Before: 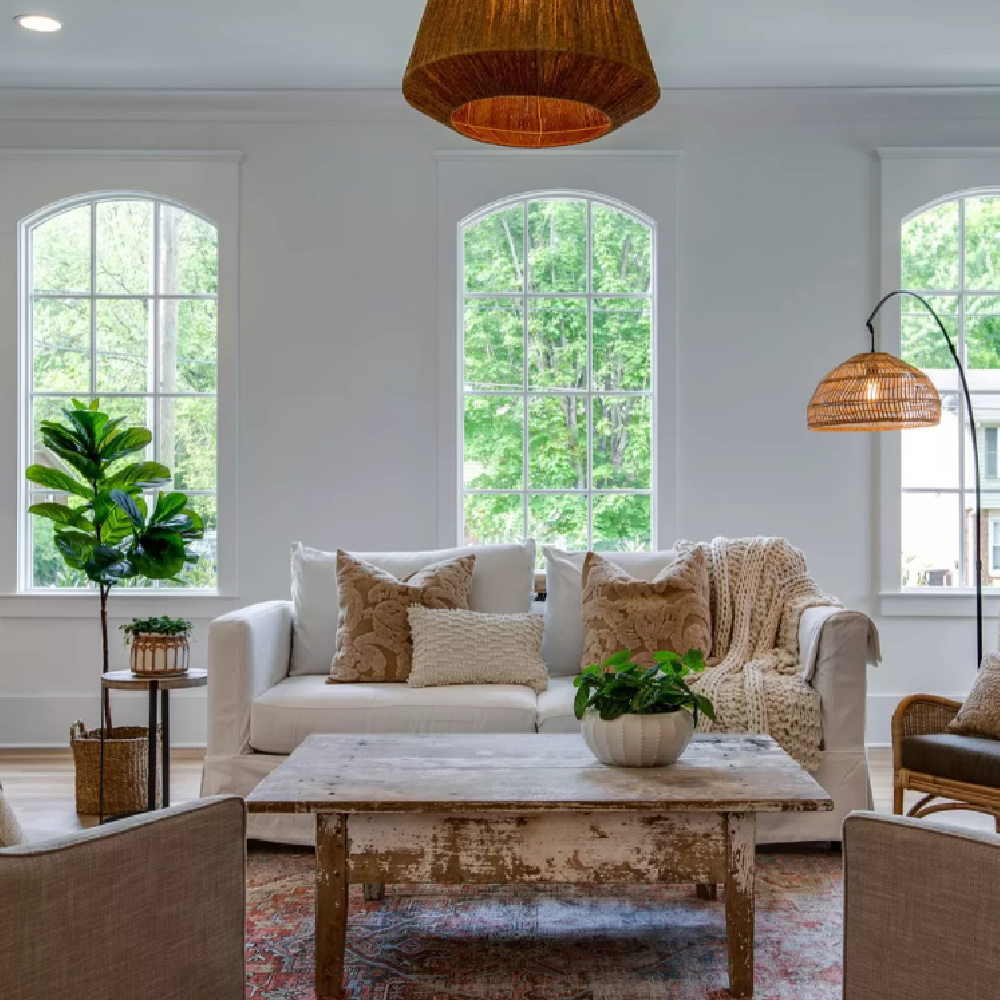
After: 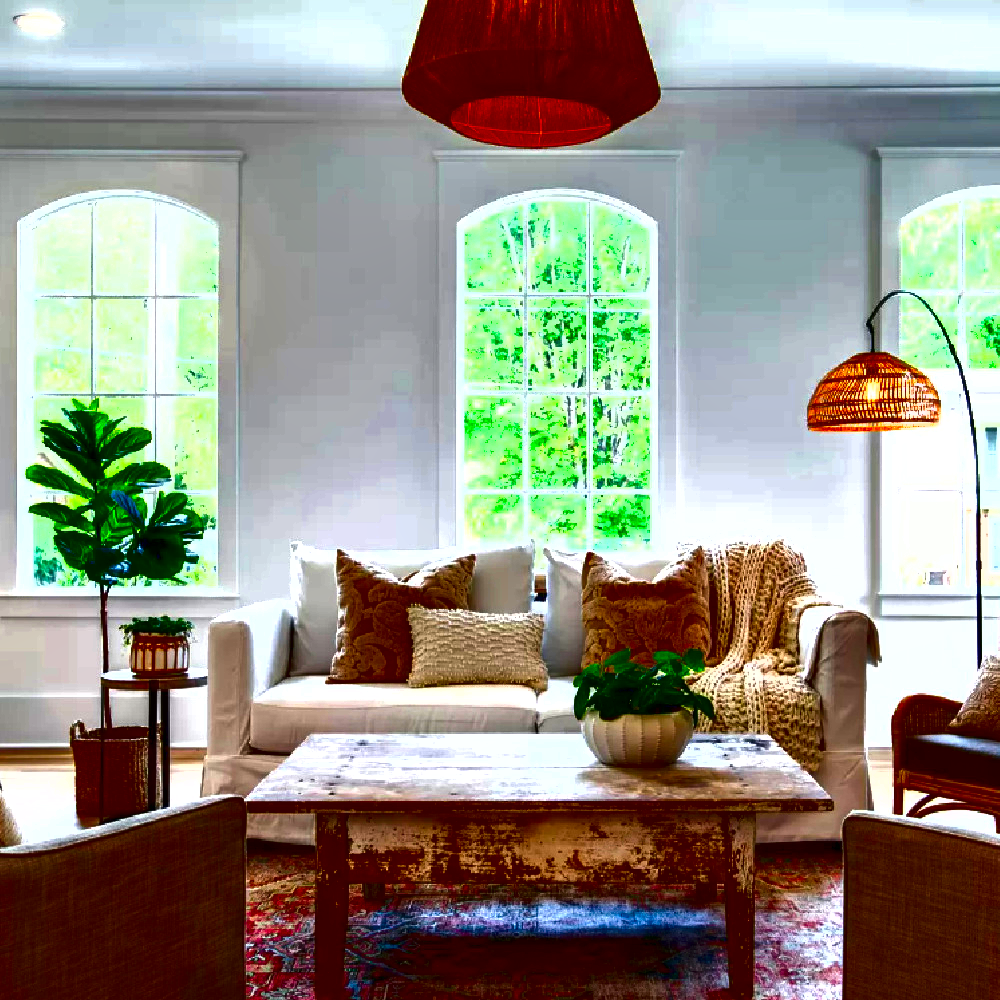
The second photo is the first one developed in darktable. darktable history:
contrast brightness saturation: brightness -0.992, saturation 0.995
local contrast: mode bilateral grid, contrast 20, coarseness 50, detail 119%, midtone range 0.2
exposure: black level correction 0, exposure 1.279 EV, compensate highlight preservation false
shadows and highlights: shadows 20.98, highlights -35.9, soften with gaussian
